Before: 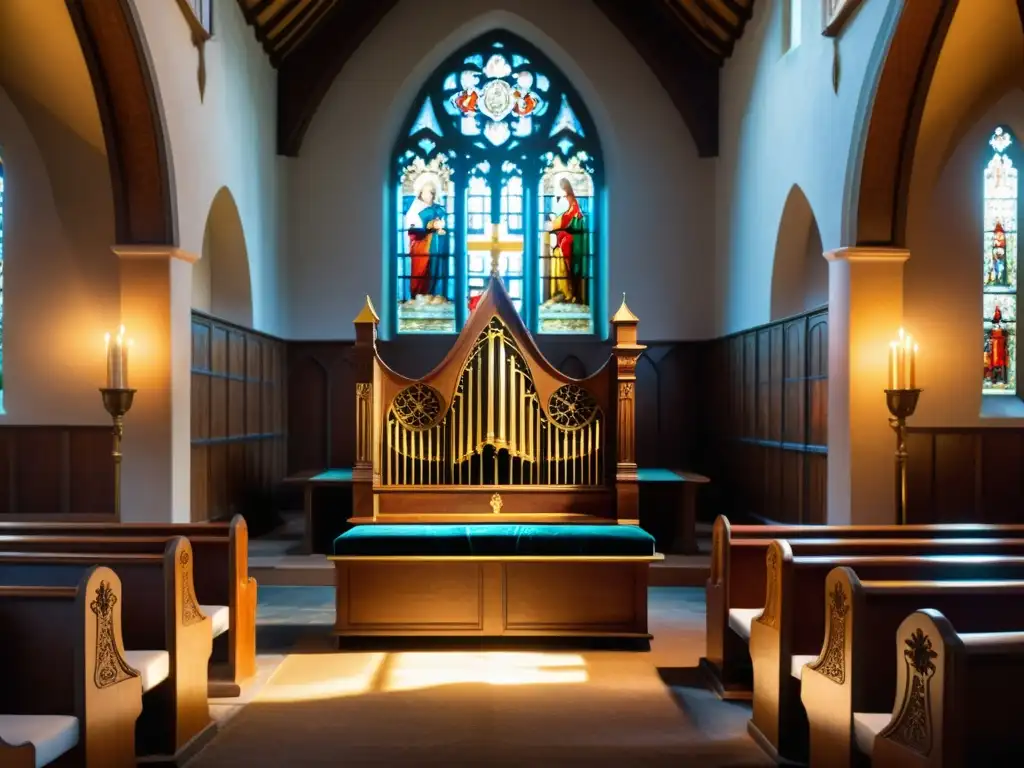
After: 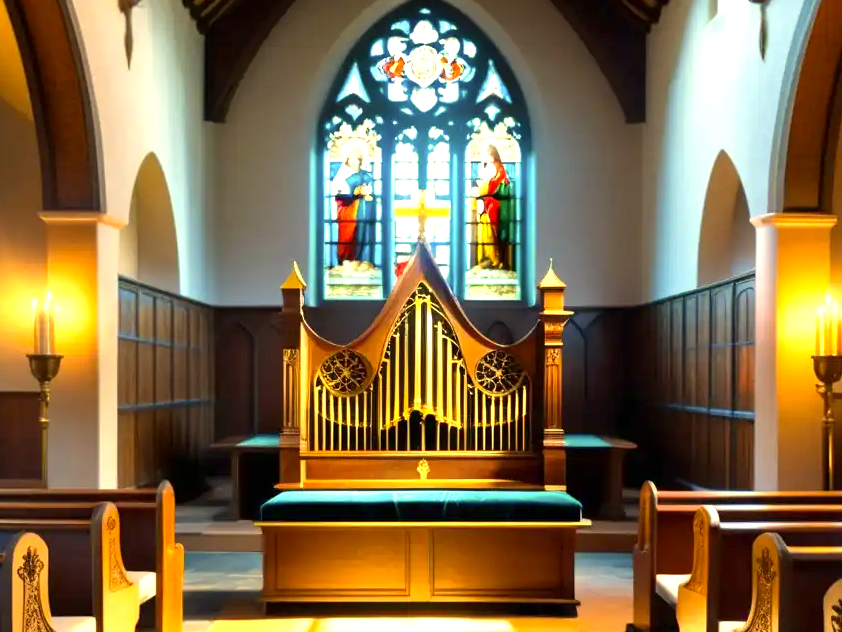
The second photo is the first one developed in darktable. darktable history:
exposure: black level correction 0.001, exposure 0.959 EV, compensate exposure bias true, compensate highlight preservation false
color correction: highlights a* 2.7, highlights b* 22.61
crop and rotate: left 7.155%, top 4.532%, right 10.535%, bottom 13.055%
